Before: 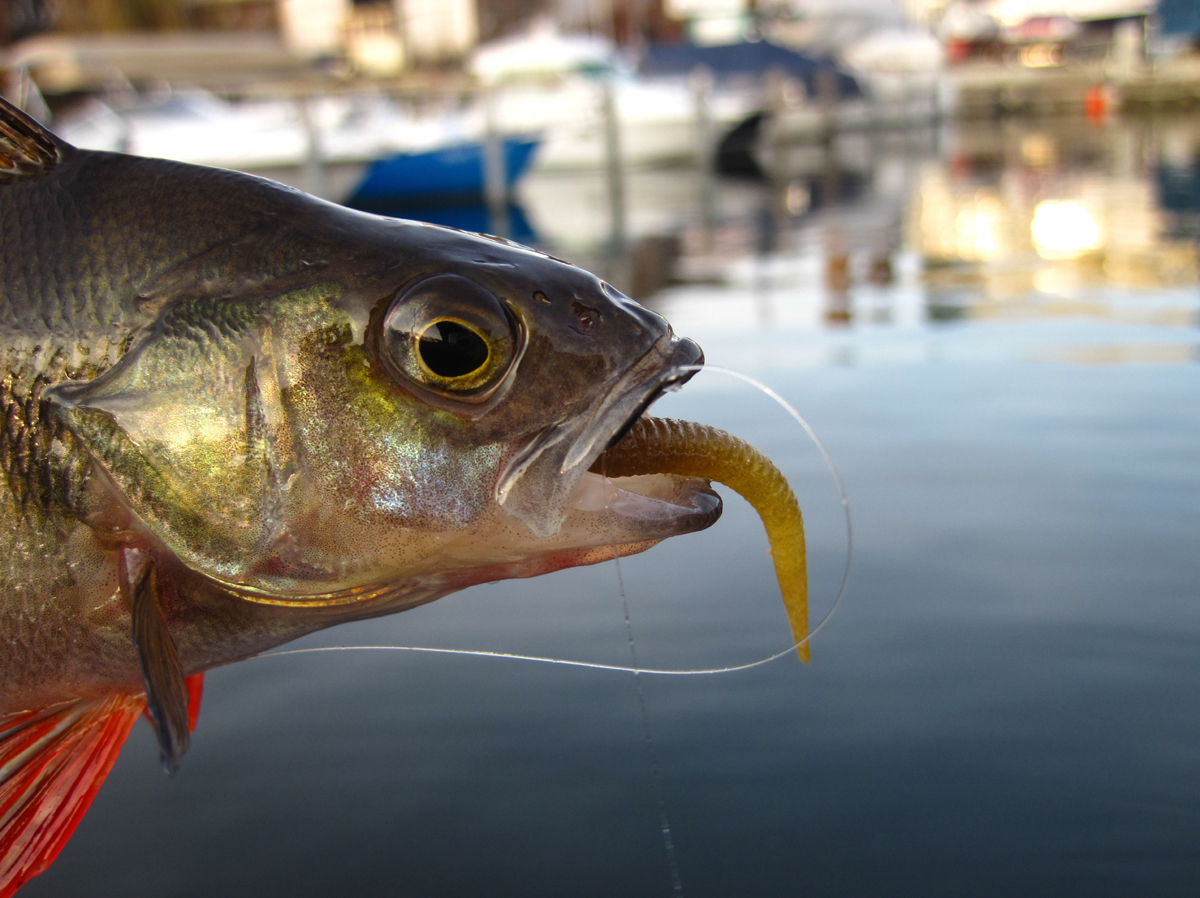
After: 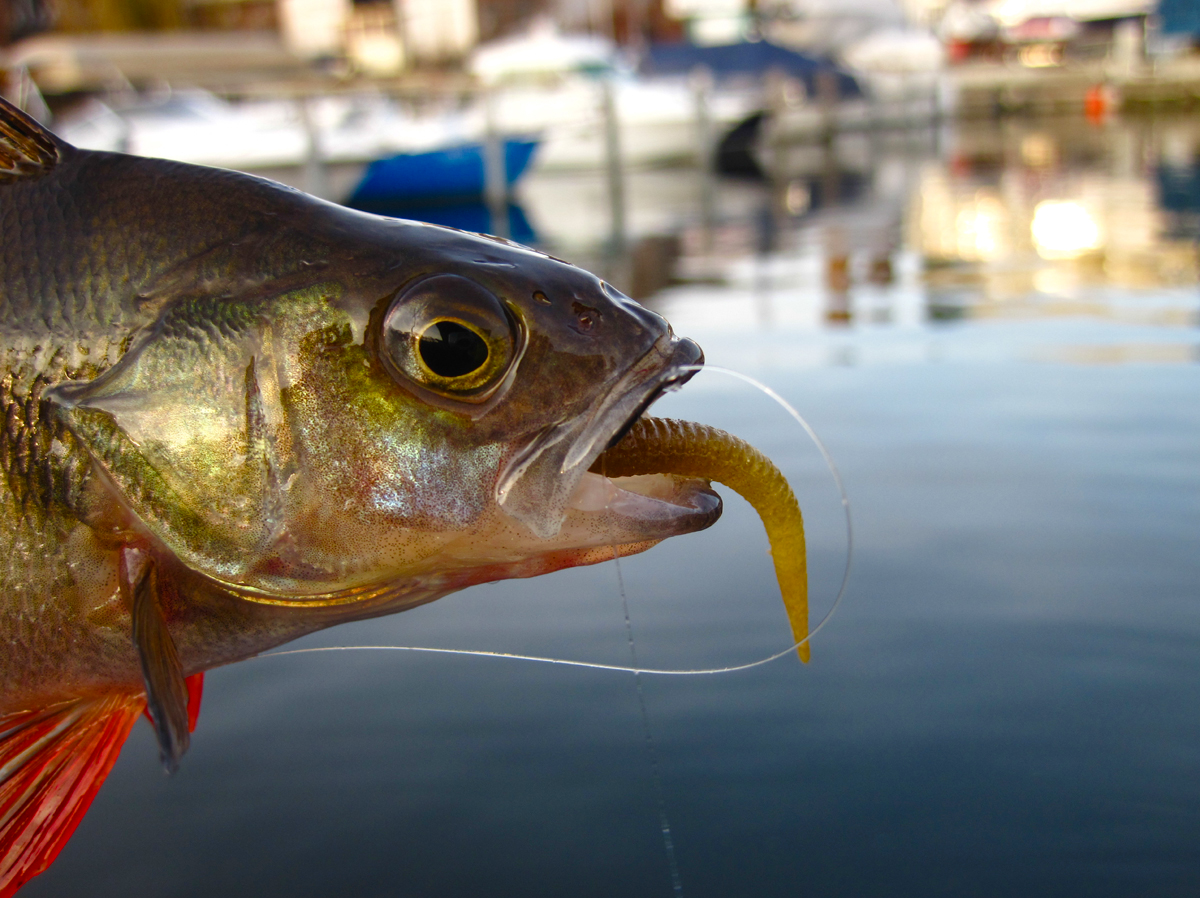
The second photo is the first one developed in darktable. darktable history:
color balance rgb: perceptual saturation grading › global saturation 14.047%, perceptual saturation grading › highlights -24.777%, perceptual saturation grading › shadows 29.852%, global vibrance 14.88%
